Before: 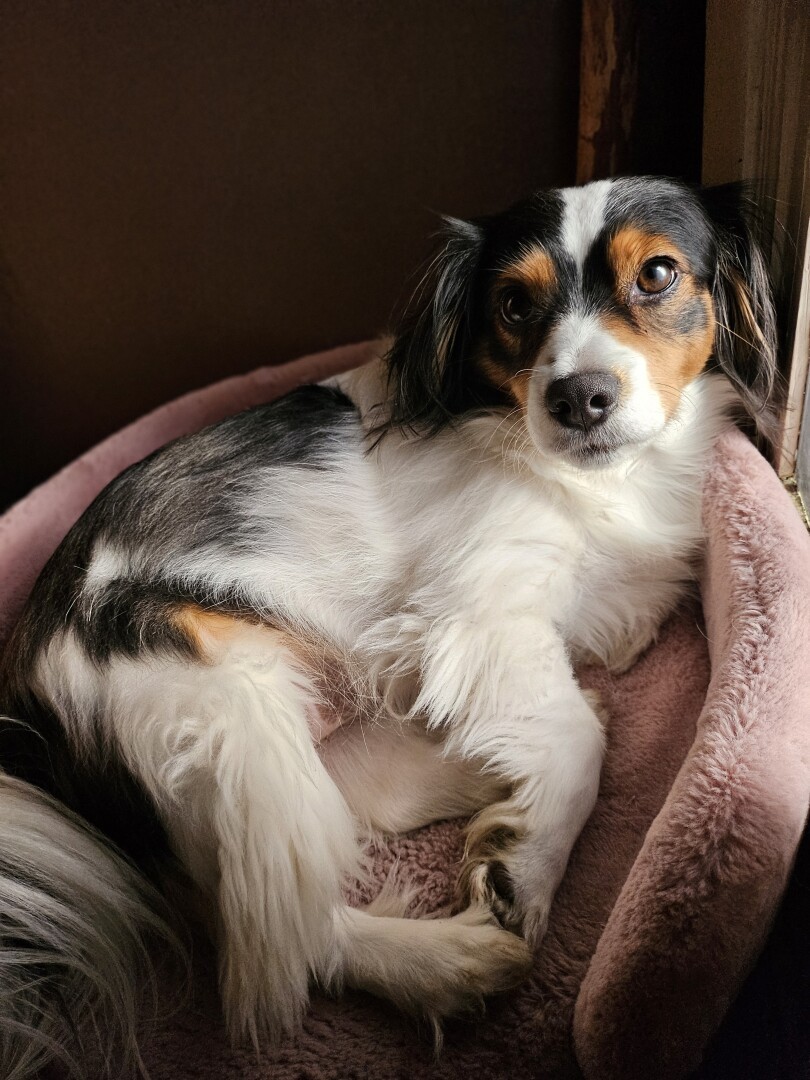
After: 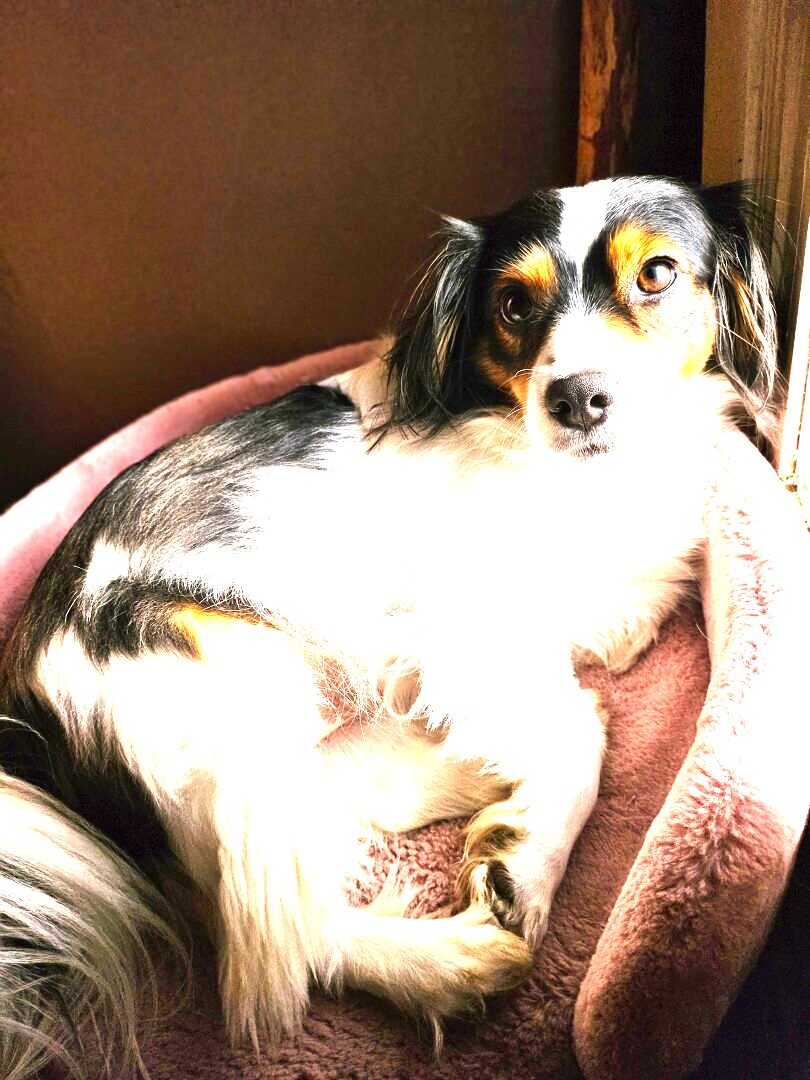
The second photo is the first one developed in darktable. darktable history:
levels: levels [0, 0.352, 0.703]
exposure: black level correction 0, exposure 1.281 EV, compensate highlight preservation false
color correction: highlights b* -0.06, saturation 1.28
